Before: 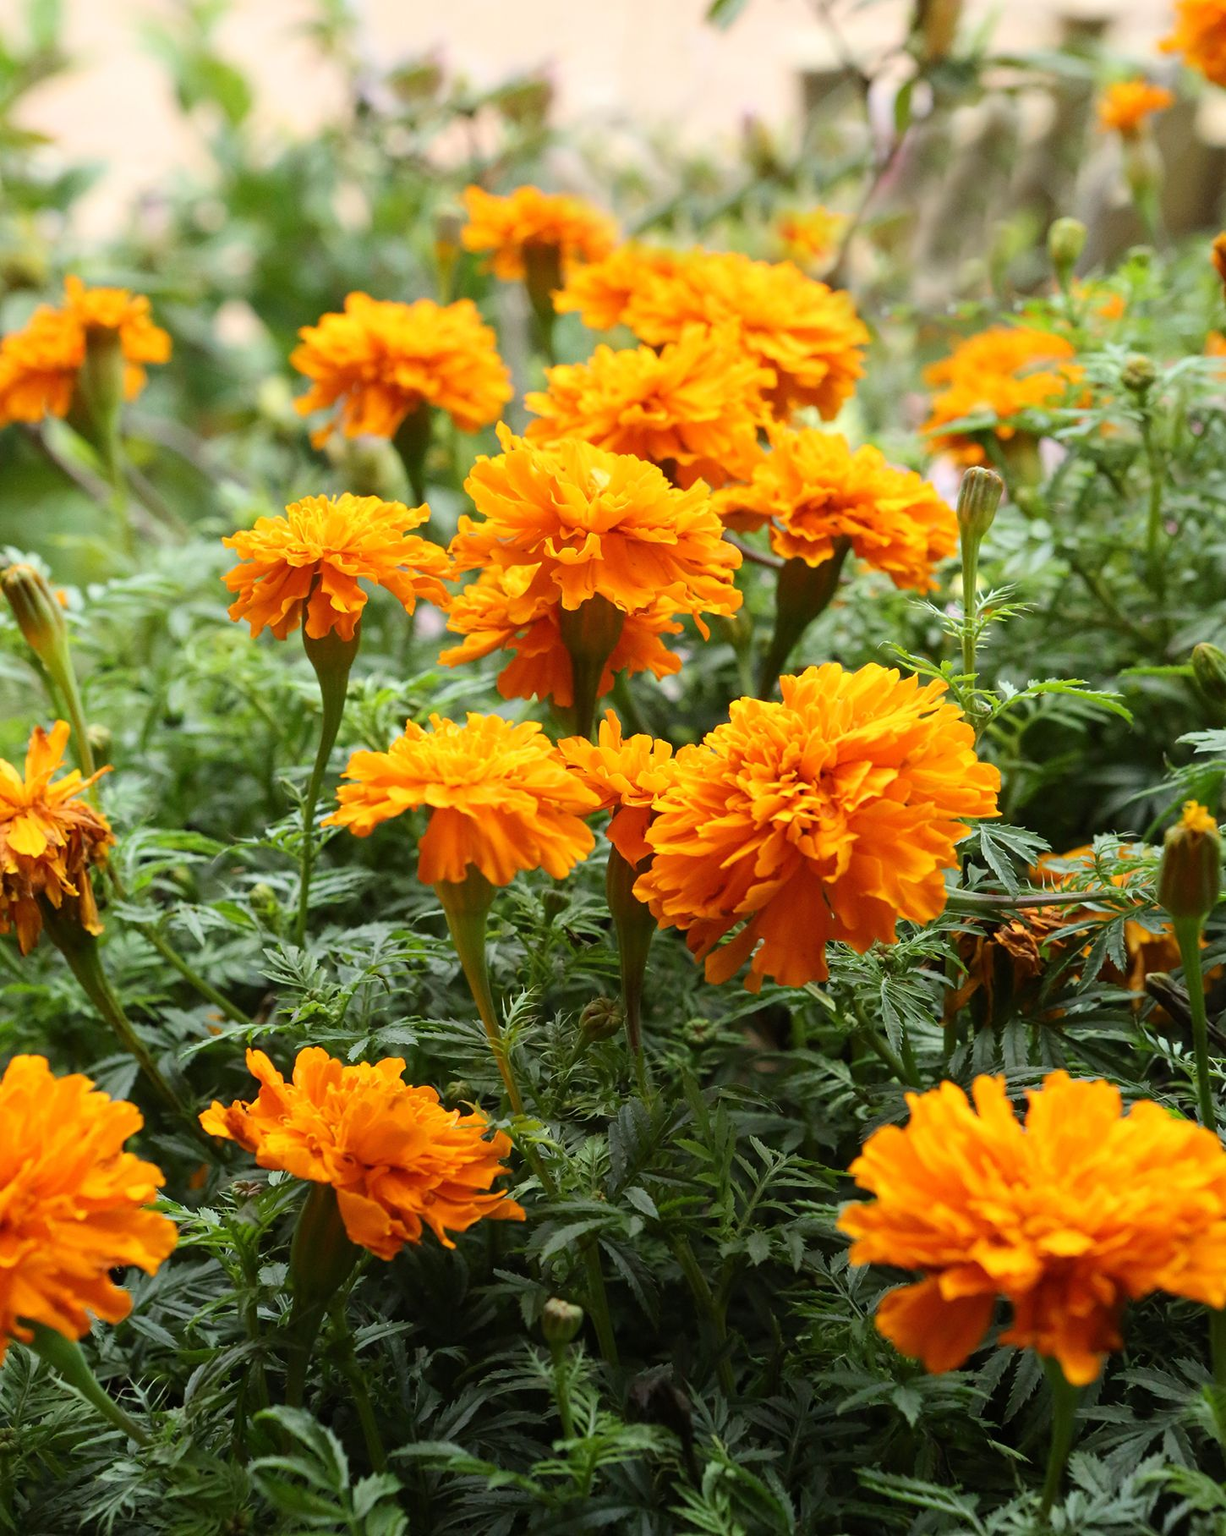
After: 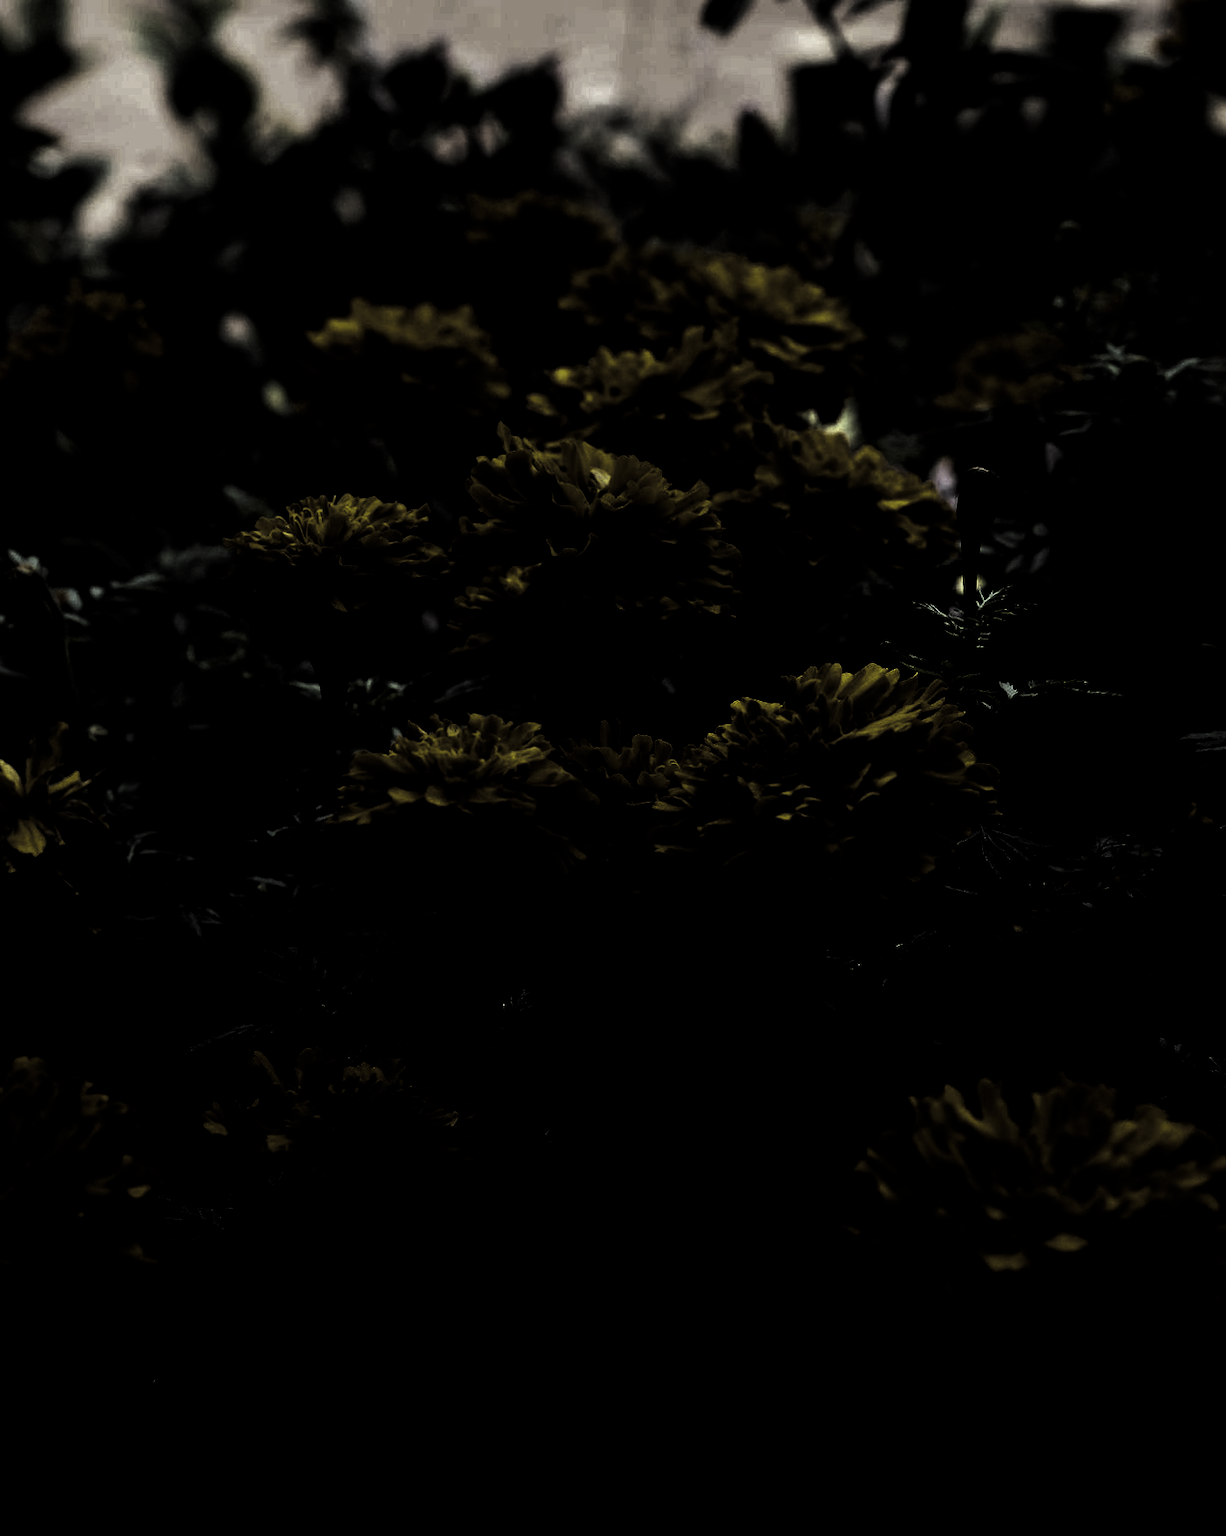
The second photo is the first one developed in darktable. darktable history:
levels: levels [0.721, 0.937, 0.997]
tone curve: curves: ch0 [(0, 0) (0.003, 0.003) (0.011, 0.011) (0.025, 0.022) (0.044, 0.039) (0.069, 0.055) (0.1, 0.074) (0.136, 0.101) (0.177, 0.134) (0.224, 0.171) (0.277, 0.216) (0.335, 0.277) (0.399, 0.345) (0.468, 0.427) (0.543, 0.526) (0.623, 0.636) (0.709, 0.731) (0.801, 0.822) (0.898, 0.917) (1, 1)], color space Lab, independent channels, preserve colors none
